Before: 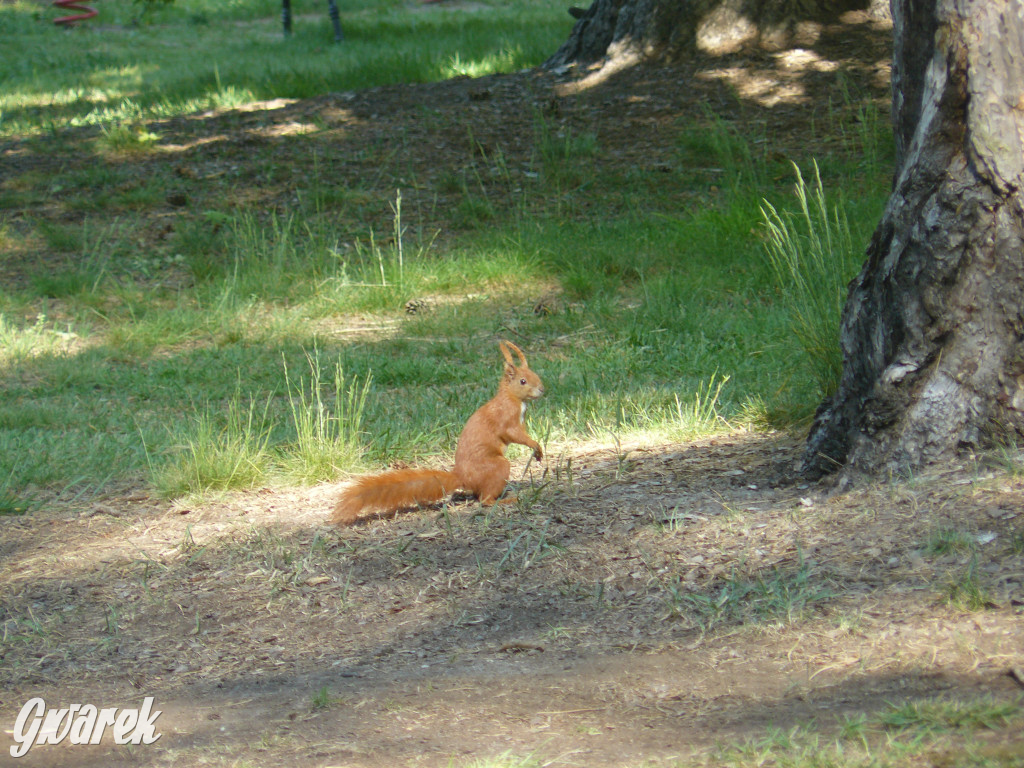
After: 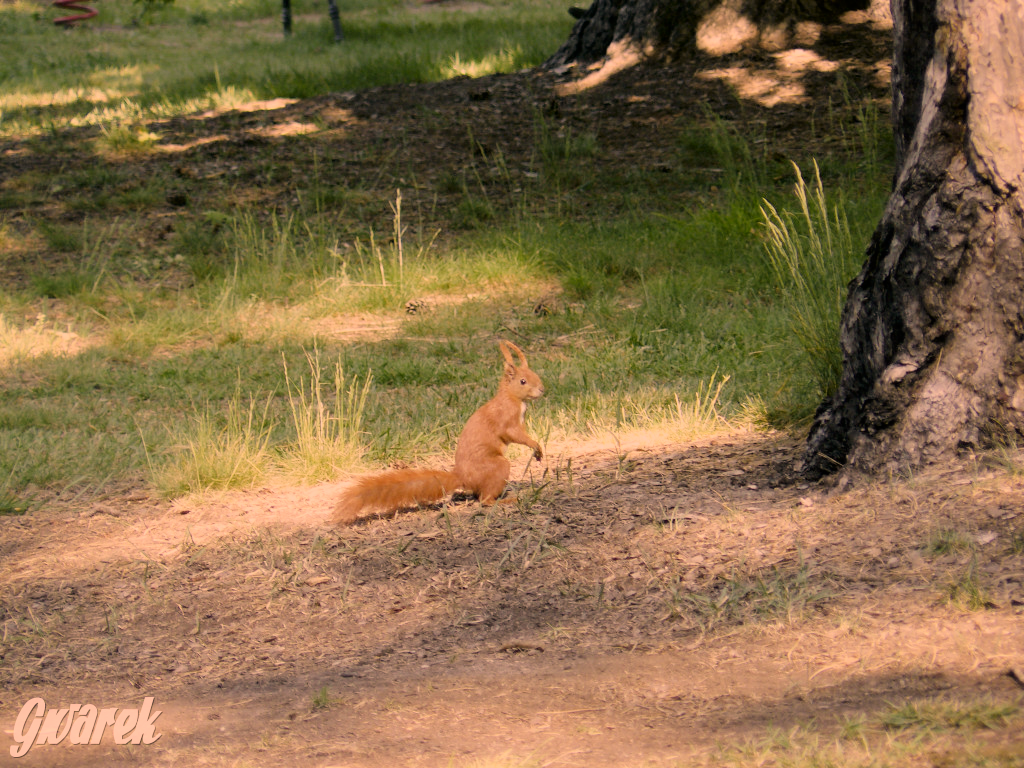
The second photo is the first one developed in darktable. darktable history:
contrast brightness saturation: contrast 0.066, brightness -0.136, saturation 0.109
color correction: highlights a* 39.24, highlights b* 39.83, saturation 0.693
tone equalizer: -8 EV -0.746 EV, -7 EV -0.717 EV, -6 EV -0.589 EV, -5 EV -0.411 EV, -3 EV 0.371 EV, -2 EV 0.6 EV, -1 EV 0.694 EV, +0 EV 0.734 EV
filmic rgb: black relative exposure -7.16 EV, white relative exposure 5.35 EV, hardness 3.02, iterations of high-quality reconstruction 10
